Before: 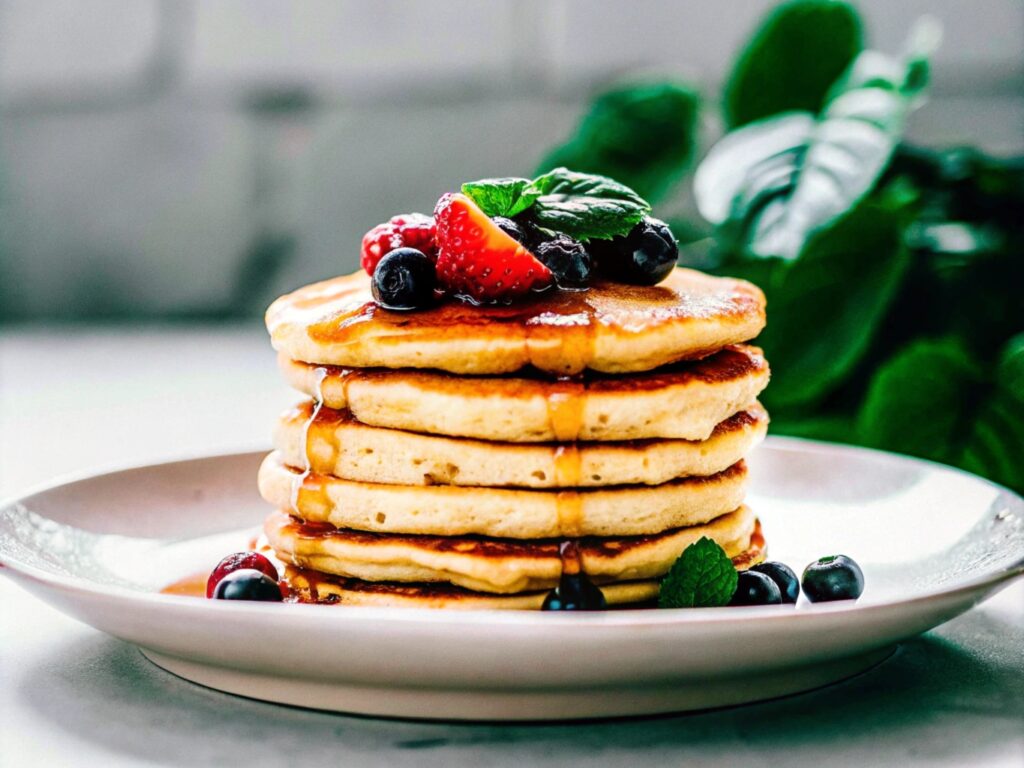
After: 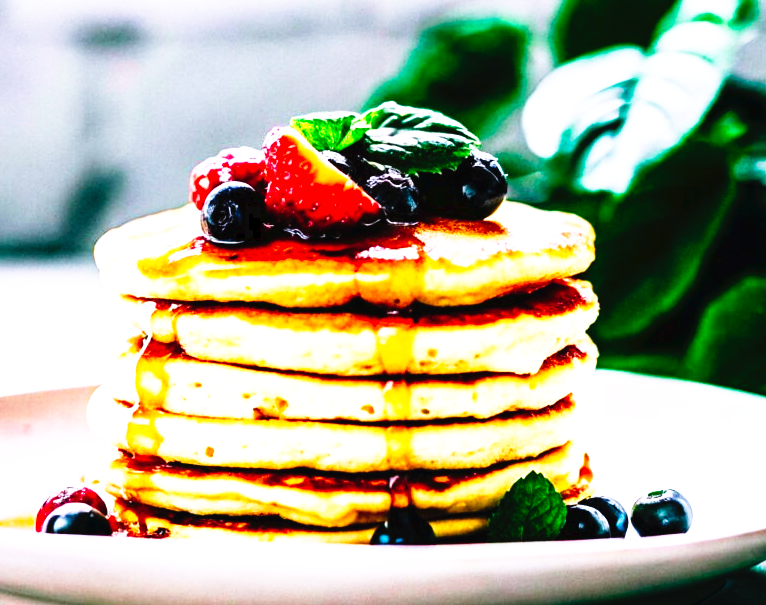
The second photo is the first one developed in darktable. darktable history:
exposure: exposure 0.6 EV, compensate highlight preservation false
tone curve: curves: ch0 [(0, 0) (0.003, 0.03) (0.011, 0.022) (0.025, 0.018) (0.044, 0.031) (0.069, 0.035) (0.1, 0.04) (0.136, 0.046) (0.177, 0.063) (0.224, 0.087) (0.277, 0.15) (0.335, 0.252) (0.399, 0.354) (0.468, 0.475) (0.543, 0.602) (0.623, 0.73) (0.709, 0.856) (0.801, 0.945) (0.898, 0.987) (1, 1)], preserve colors none
crop: left 16.768%, top 8.653%, right 8.362%, bottom 12.485%
white balance: red 1.004, blue 1.096
